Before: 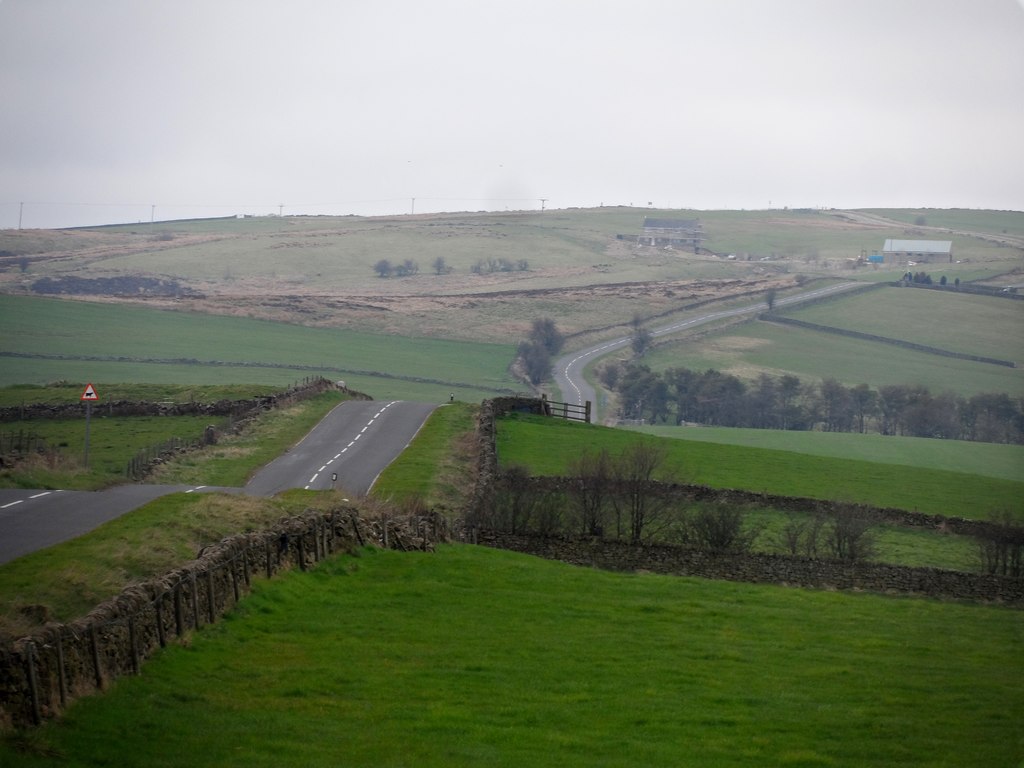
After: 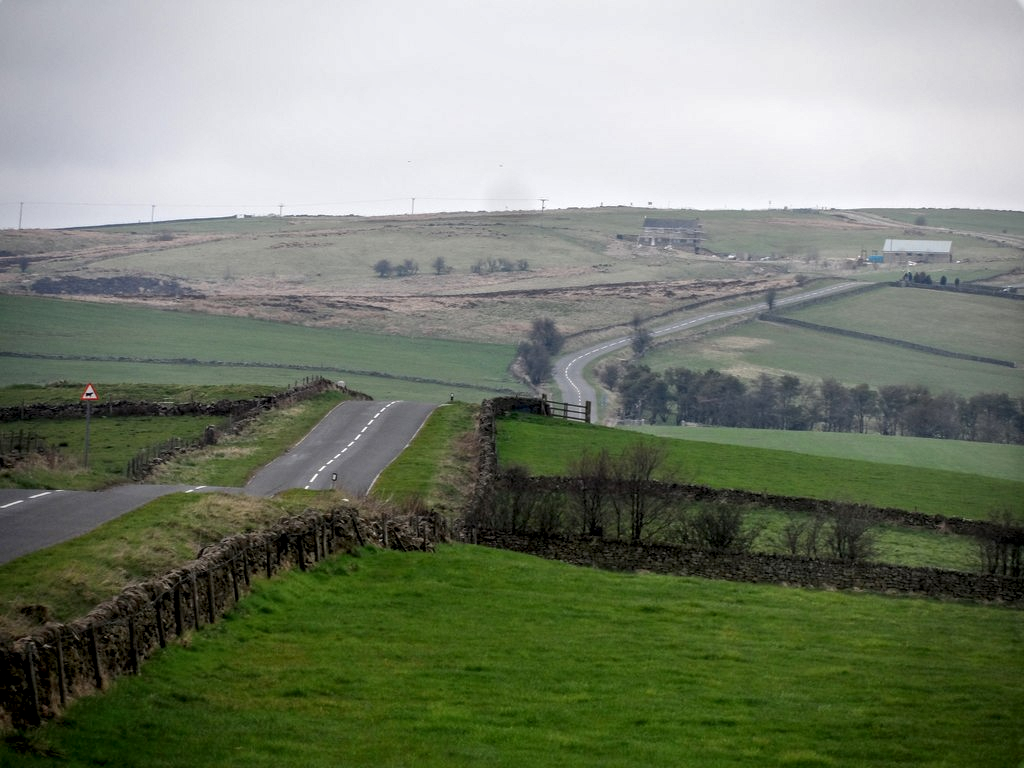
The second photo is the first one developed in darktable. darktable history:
shadows and highlights: shadows 37.27, highlights -28.18, soften with gaussian
local contrast: detail 150%
